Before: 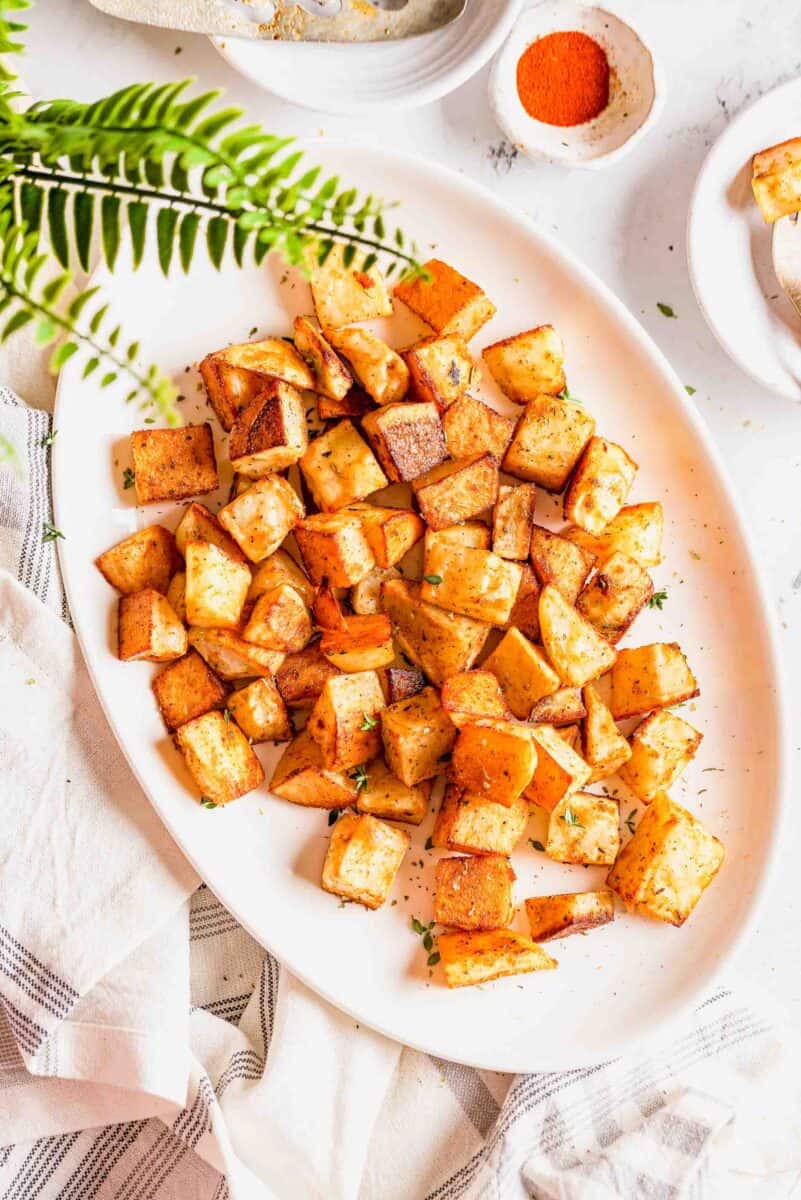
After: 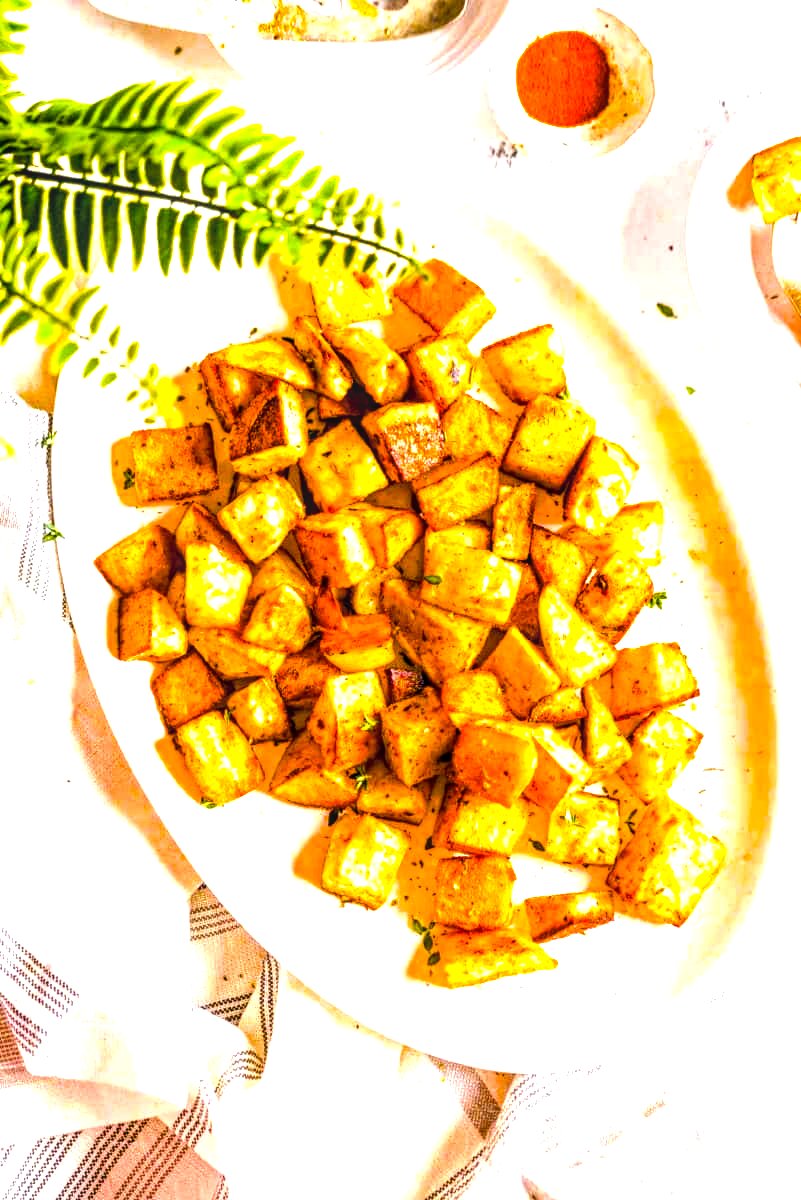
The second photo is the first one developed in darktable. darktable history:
tone curve: curves: ch0 [(0, 0) (0.003, 0.003) (0.011, 0.011) (0.025, 0.025) (0.044, 0.044) (0.069, 0.069) (0.1, 0.099) (0.136, 0.135) (0.177, 0.176) (0.224, 0.223) (0.277, 0.275) (0.335, 0.333) (0.399, 0.396) (0.468, 0.465) (0.543, 0.545) (0.623, 0.625) (0.709, 0.71) (0.801, 0.801) (0.898, 0.898) (1, 1)], preserve colors none
contrast brightness saturation: saturation -0.047
exposure: black level correction 0.006, exposure -0.221 EV, compensate highlight preservation false
tone equalizer: -8 EV -0.783 EV, -7 EV -0.717 EV, -6 EV -0.634 EV, -5 EV -0.408 EV, -3 EV 0.382 EV, -2 EV 0.6 EV, -1 EV 0.7 EV, +0 EV 0.763 EV, edges refinement/feathering 500, mask exposure compensation -1.57 EV, preserve details guided filter
color balance rgb: shadows lift › chroma 5.263%, shadows lift › hue 237.15°, linear chroma grading › global chroma 42.307%, perceptual saturation grading › global saturation 29.565%, perceptual brilliance grading › global brilliance 30.484%, perceptual brilliance grading › highlights 12.126%, perceptual brilliance grading › mid-tones 23.721%, global vibrance 1.142%, saturation formula JzAzBz (2021)
local contrast: highlights 25%, detail 130%
